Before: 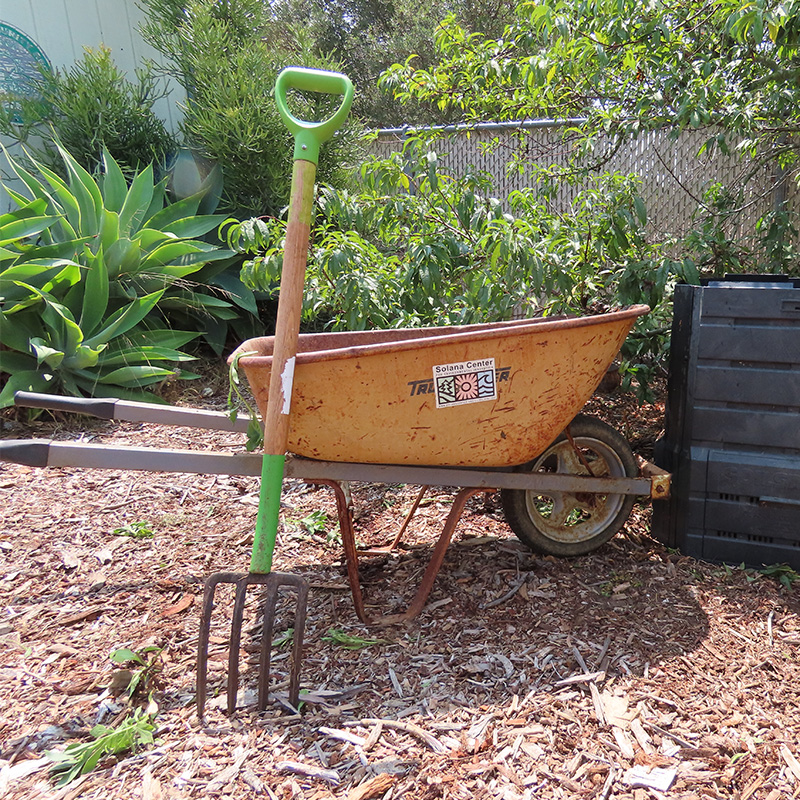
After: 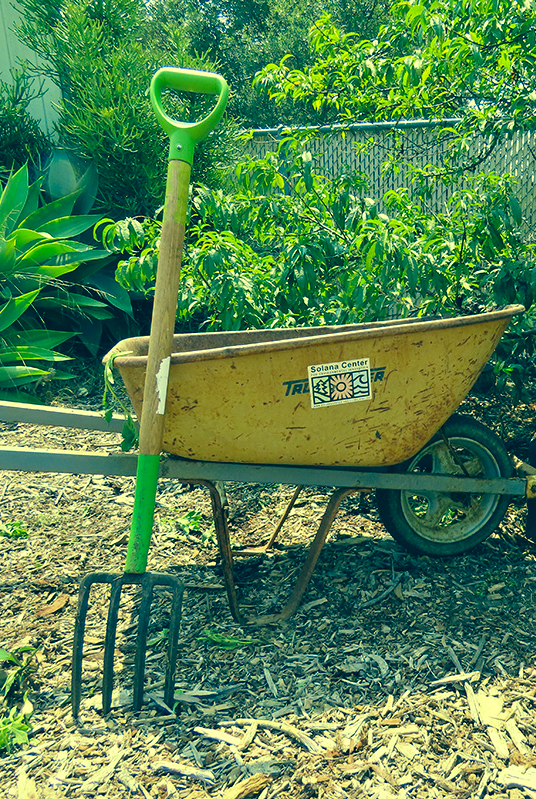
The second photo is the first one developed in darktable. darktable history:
color correction: highlights a* -15.1, highlights b* 39.63, shadows a* -39.37, shadows b* -26.76
crop and rotate: left 15.716%, right 17.16%
contrast equalizer: octaves 7, y [[0.526, 0.53, 0.532, 0.532, 0.53, 0.525], [0.5 ×6], [0.5 ×6], [0 ×6], [0 ×6]]
